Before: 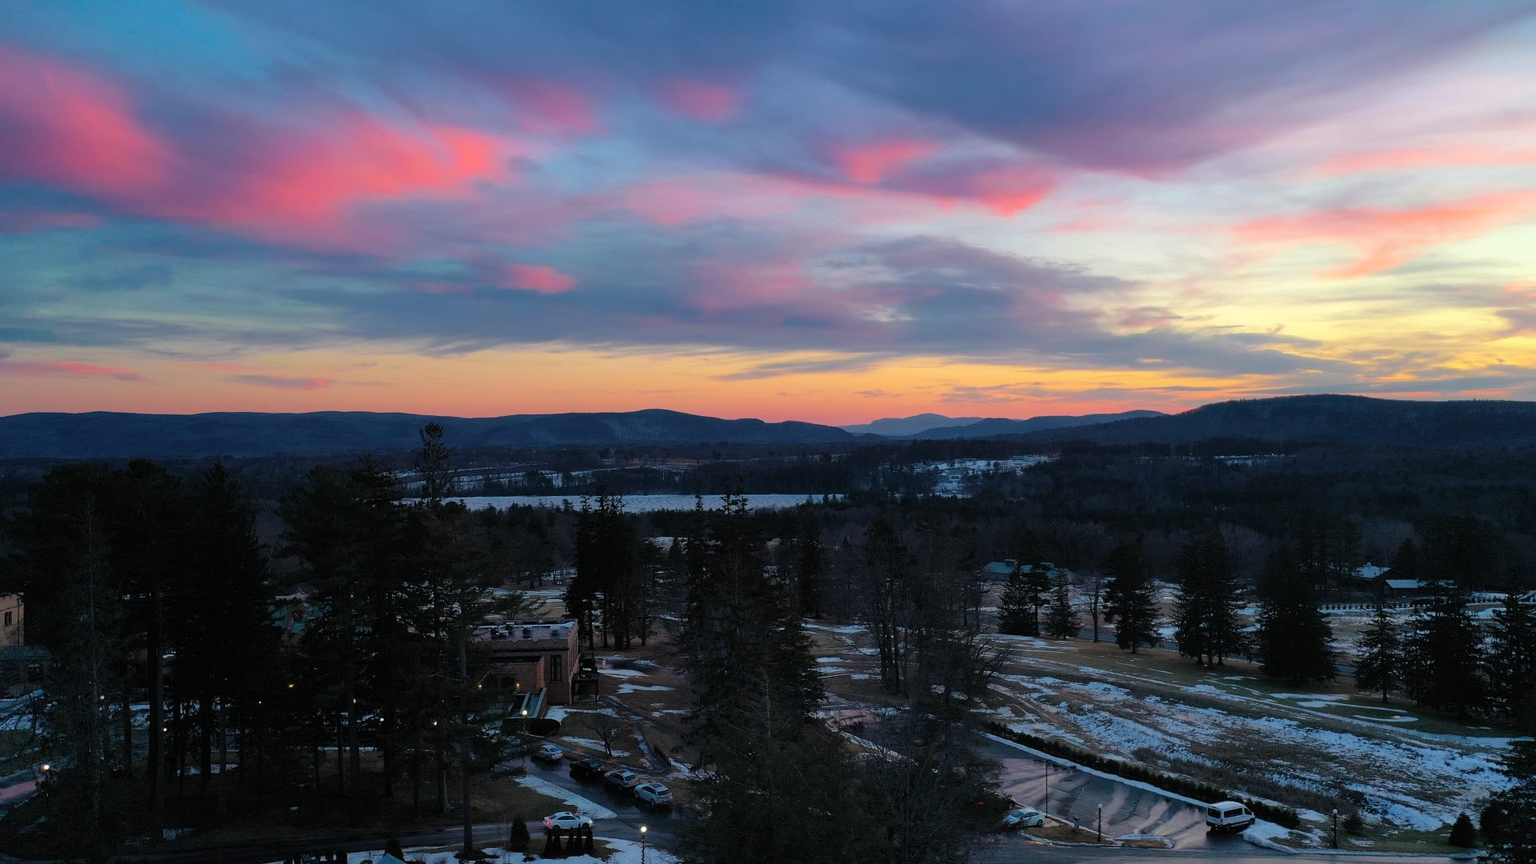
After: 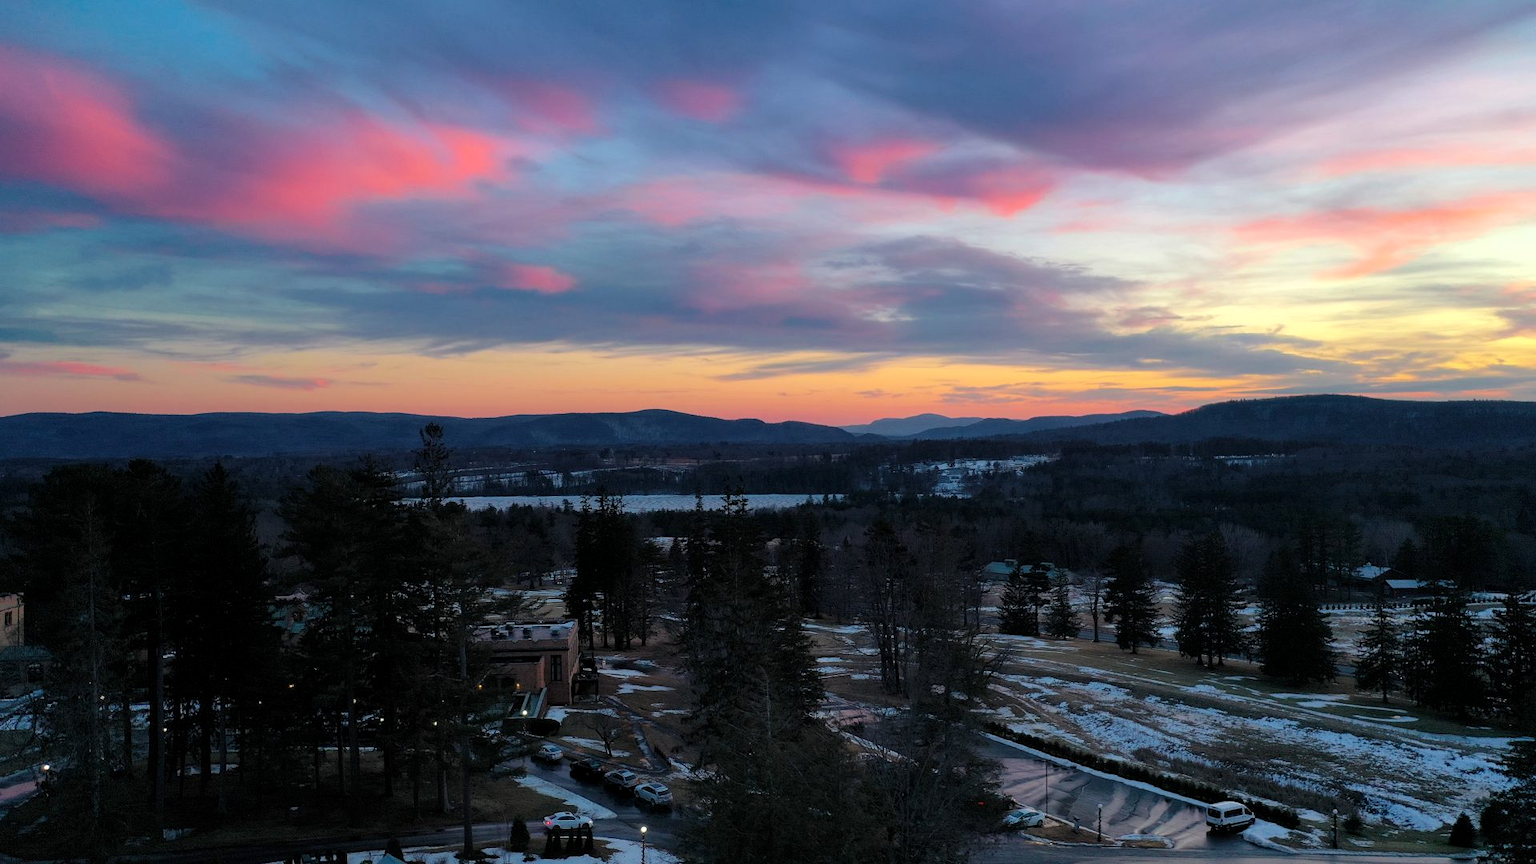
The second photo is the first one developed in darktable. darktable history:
local contrast: highlights 101%, shadows 102%, detail 119%, midtone range 0.2
